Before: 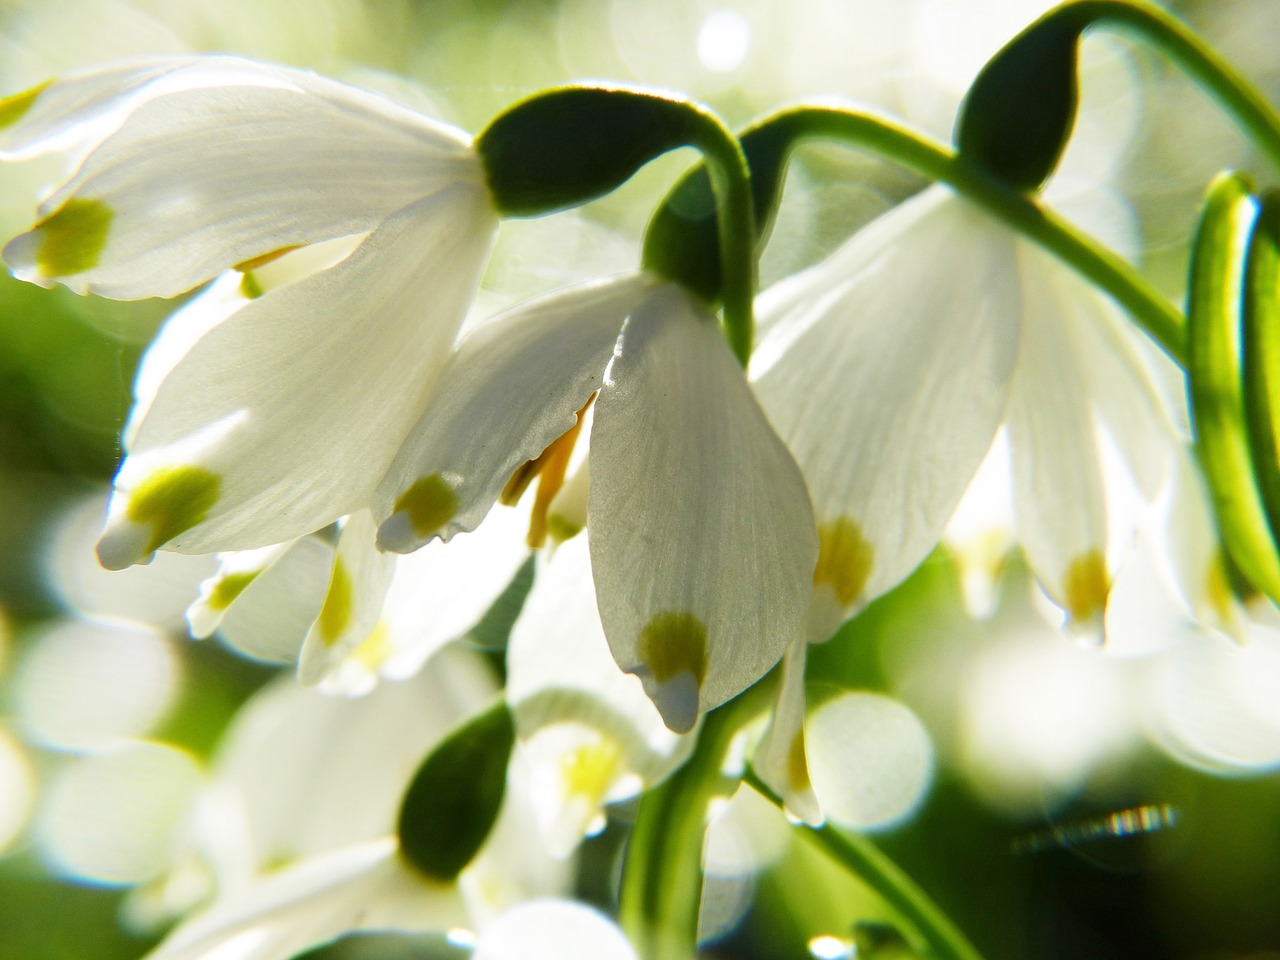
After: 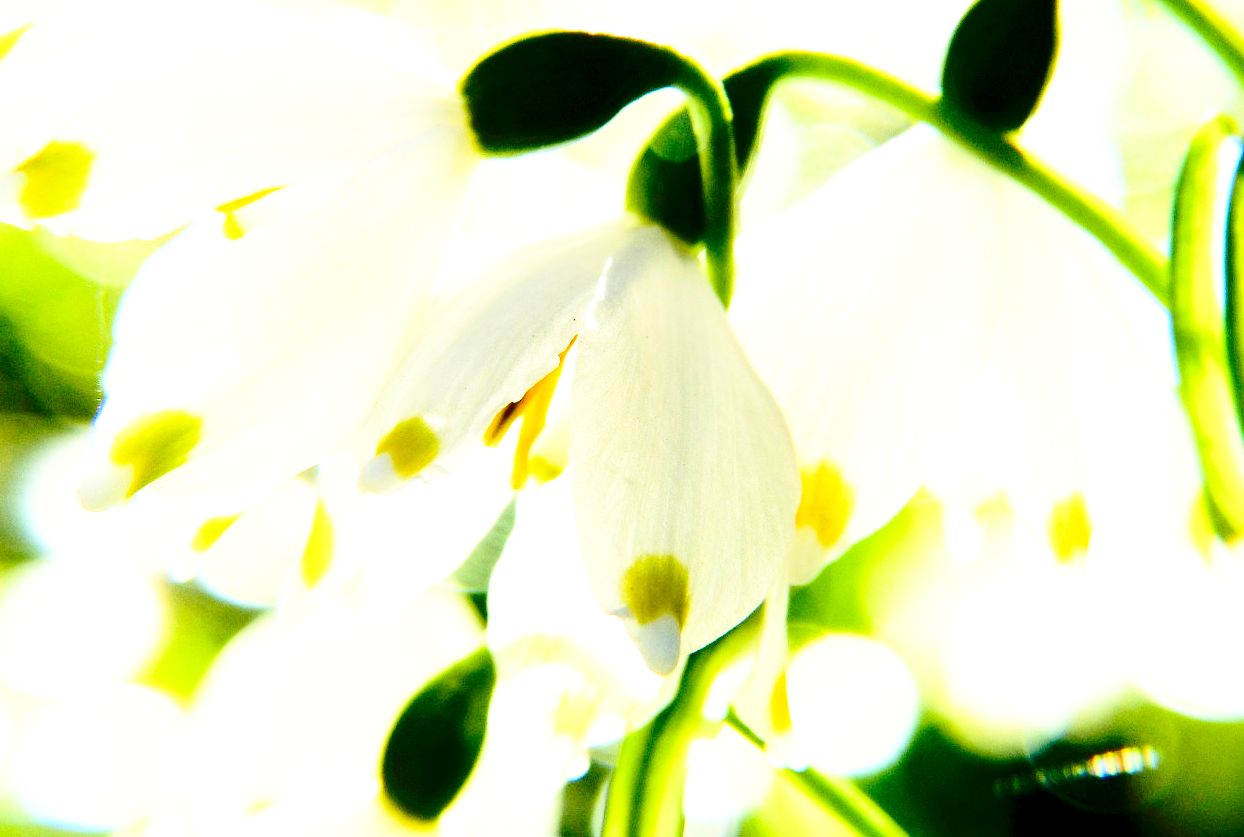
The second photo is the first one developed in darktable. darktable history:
crop: left 1.473%, top 6.1%, right 1.268%, bottom 6.708%
contrast brightness saturation: contrast 0.283
base curve: curves: ch0 [(0, 0) (0.036, 0.037) (0.121, 0.228) (0.46, 0.76) (0.859, 0.983) (1, 1)], preserve colors none
exposure: black level correction 0.008, exposure 0.979 EV, compensate highlight preservation false
